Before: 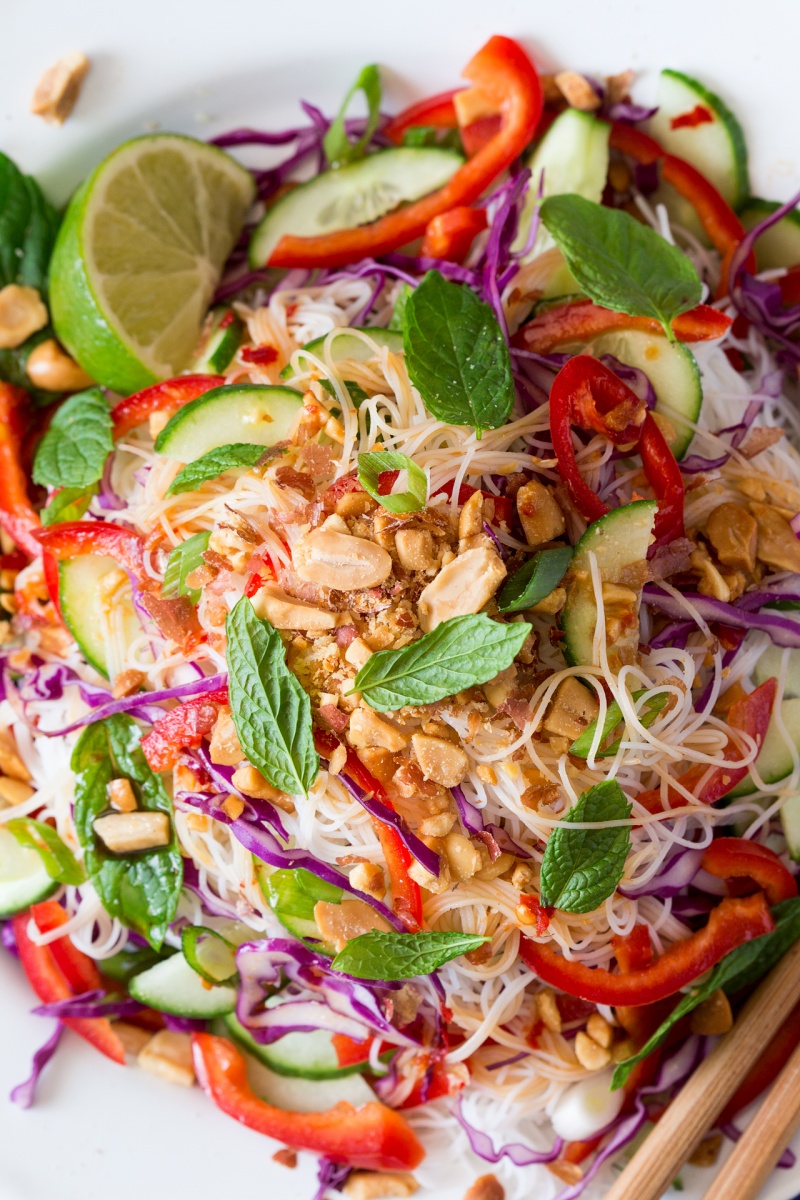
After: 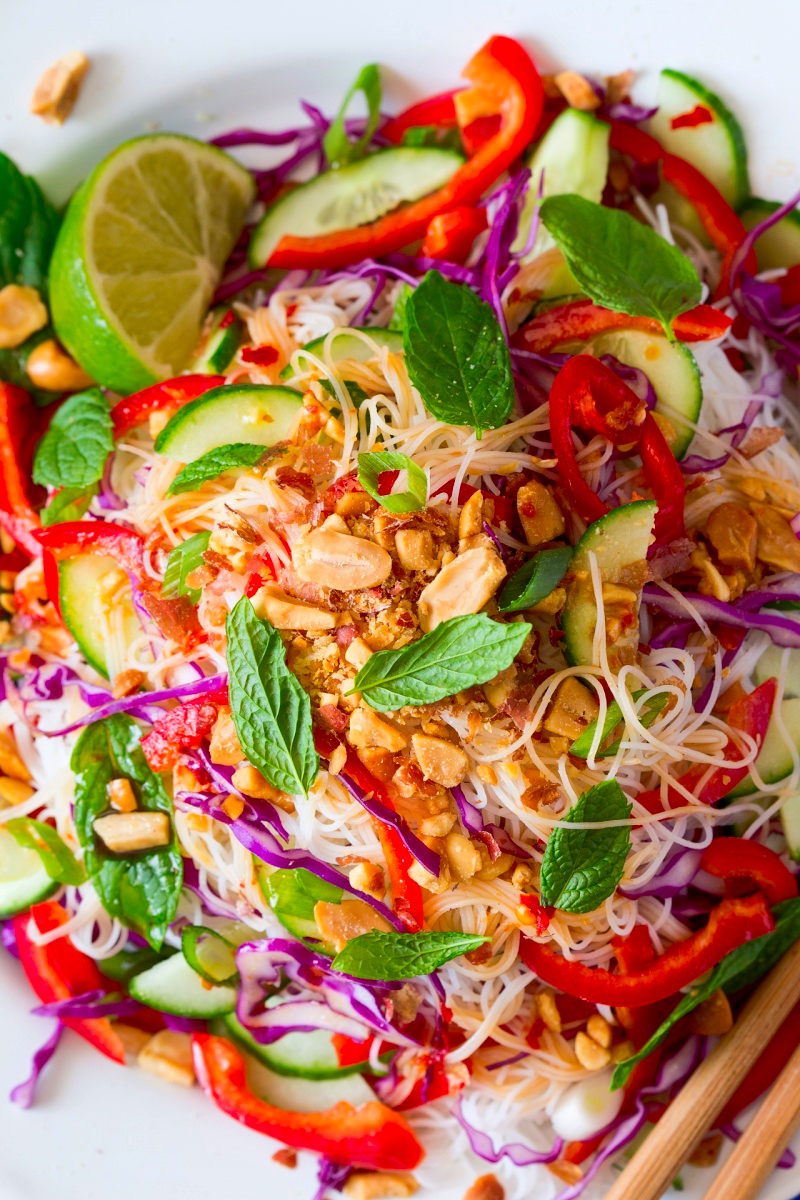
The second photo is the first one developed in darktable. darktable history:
contrast brightness saturation: contrast 0.165, saturation 0.324
shadows and highlights: on, module defaults
